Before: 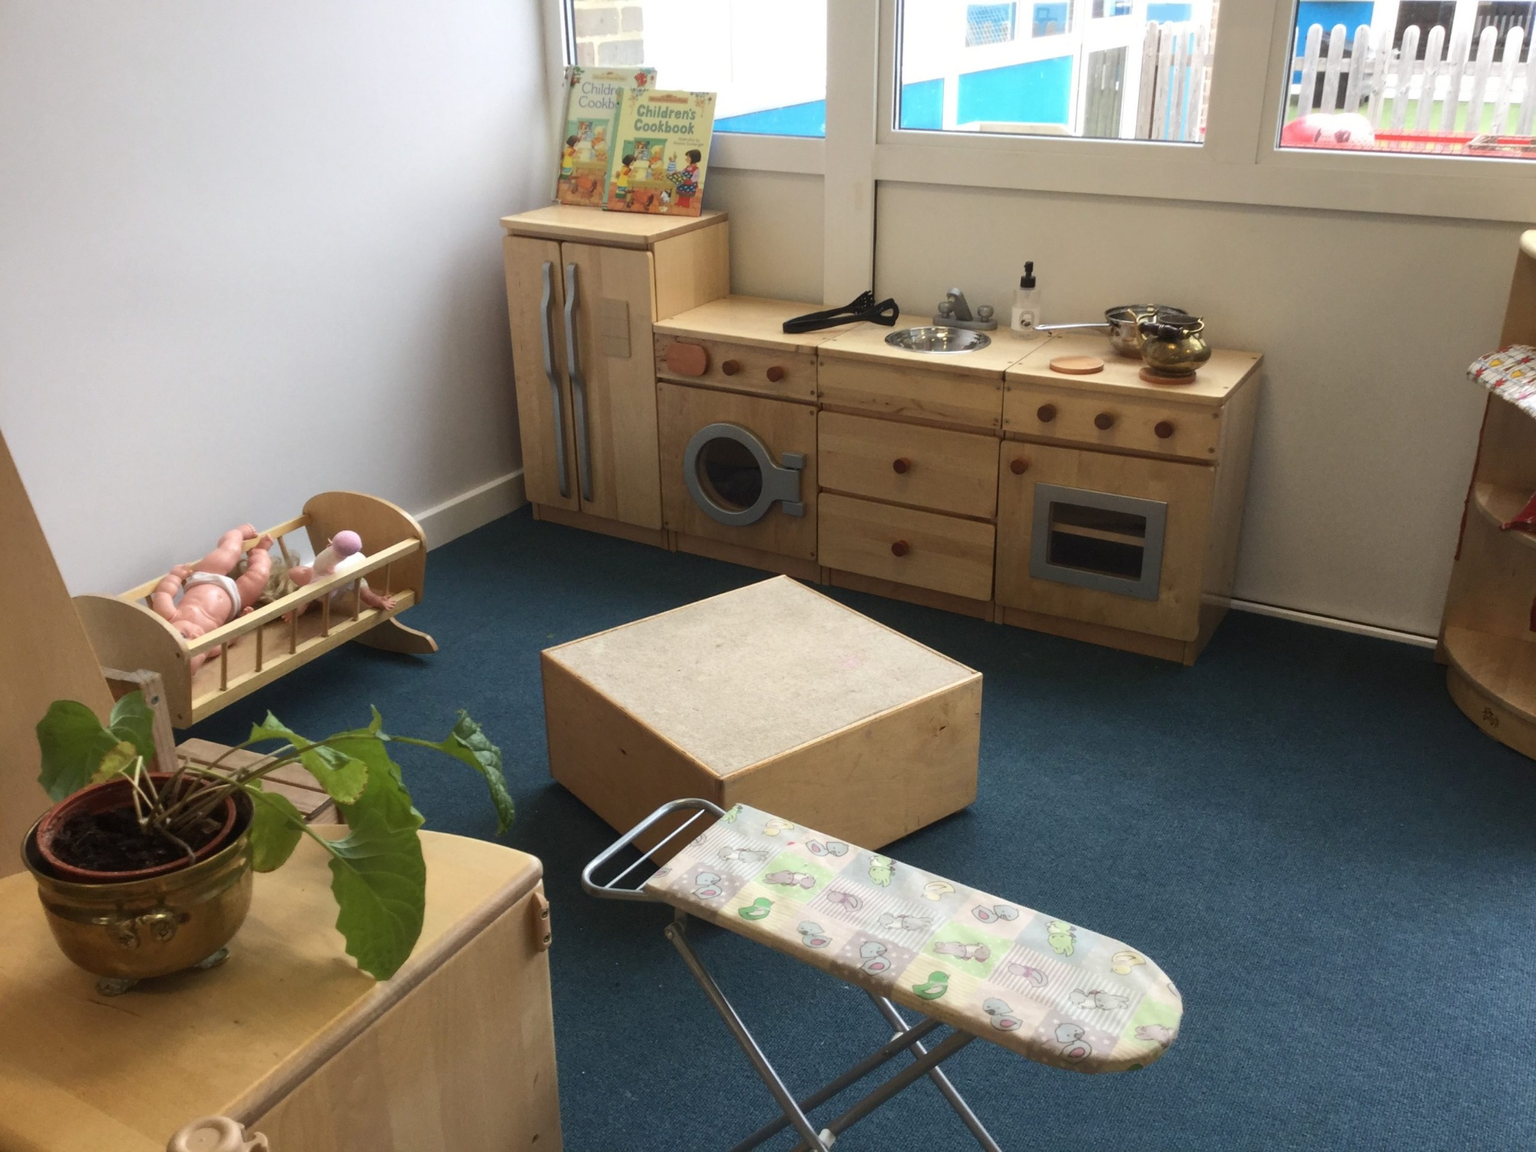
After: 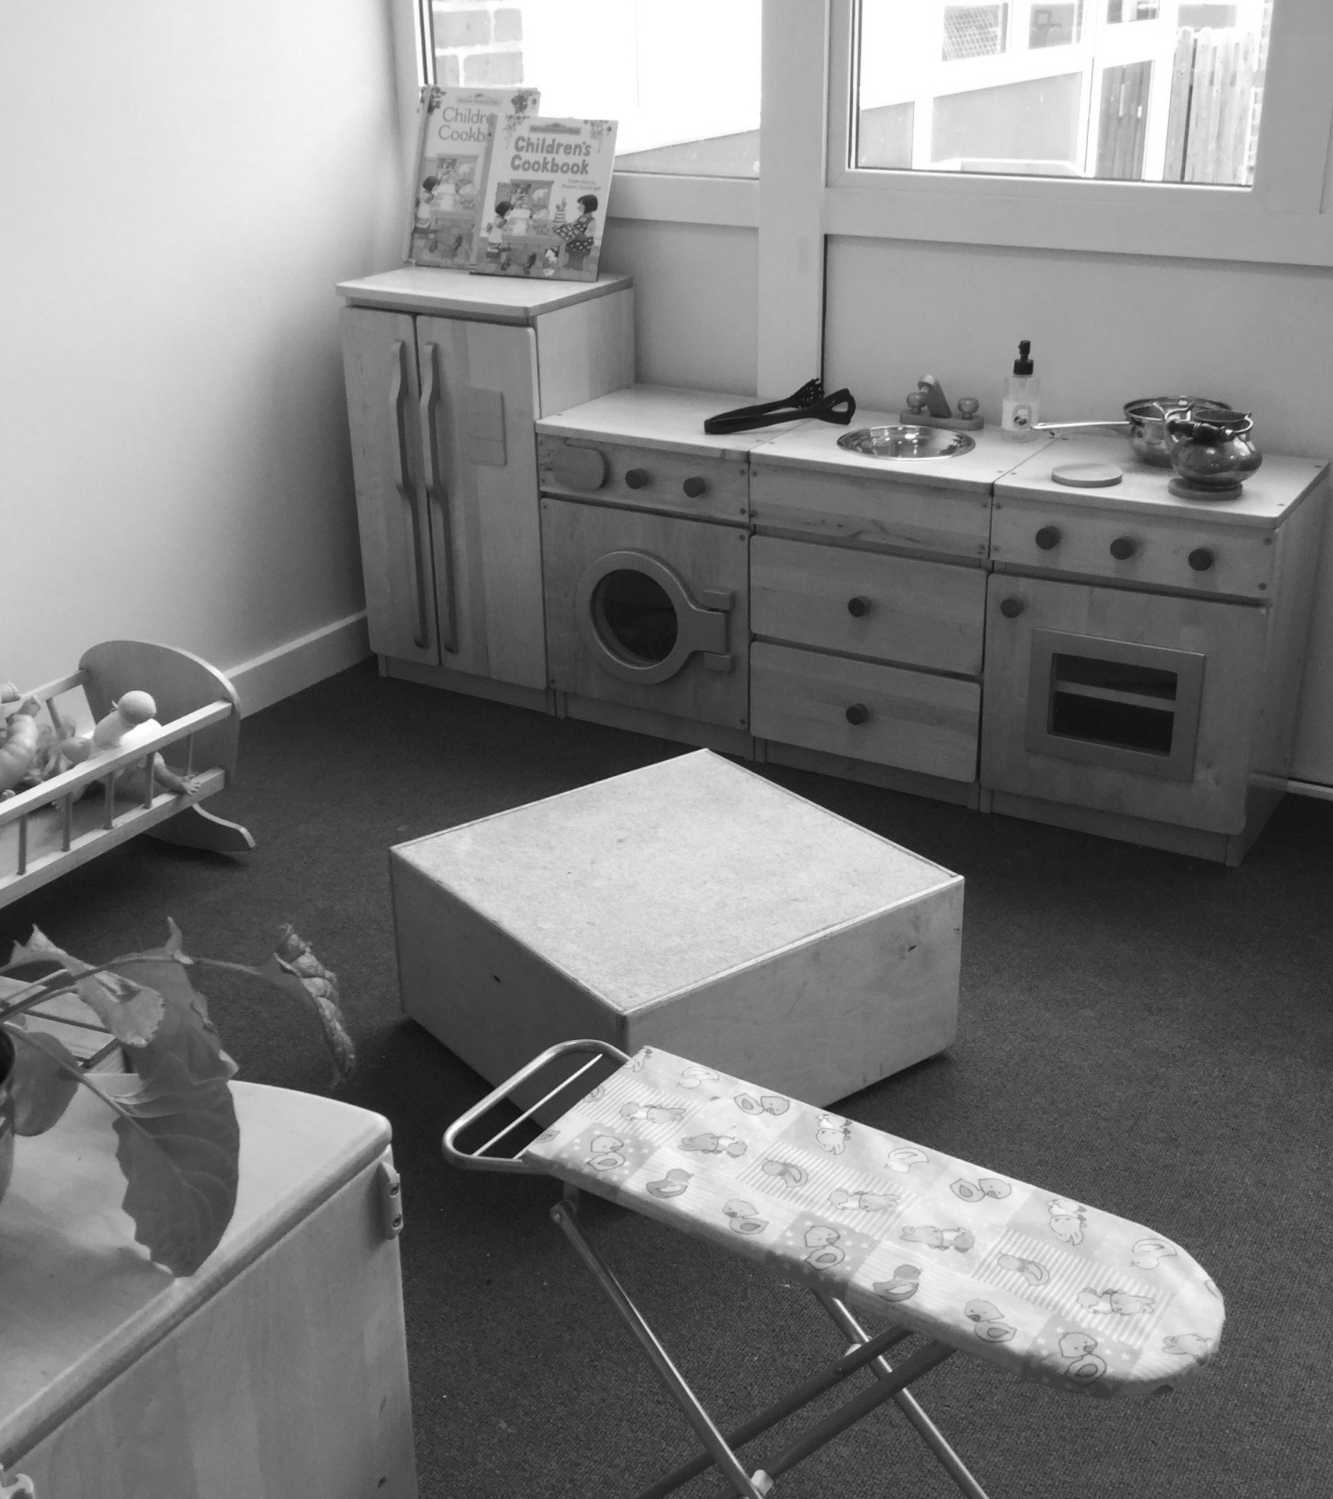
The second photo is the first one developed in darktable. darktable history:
contrast brightness saturation: saturation -1
crop and rotate: left 15.754%, right 17.579%
